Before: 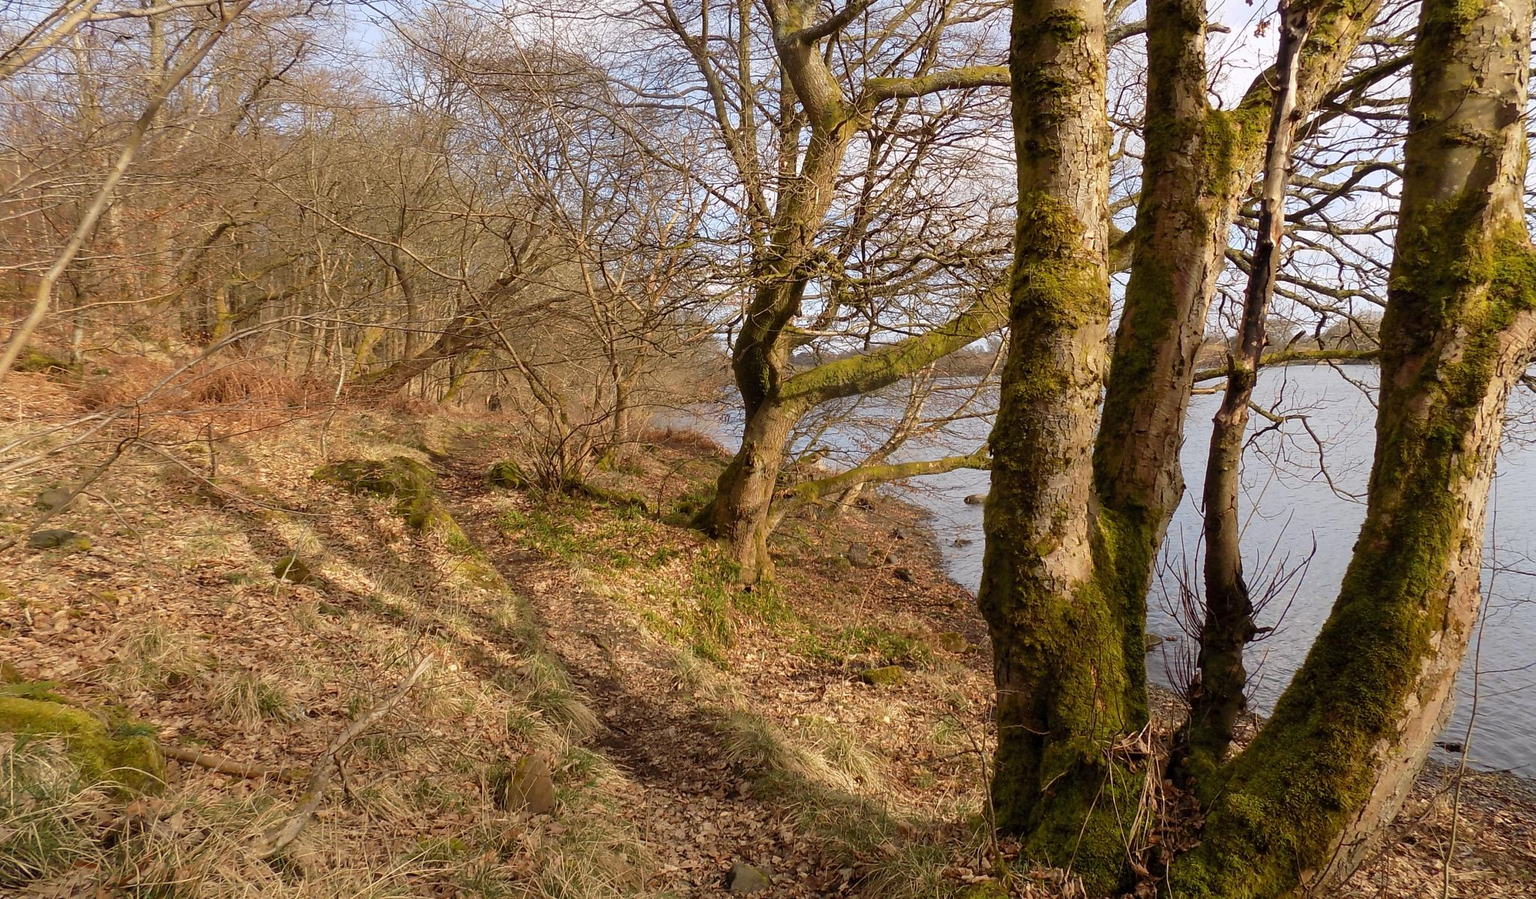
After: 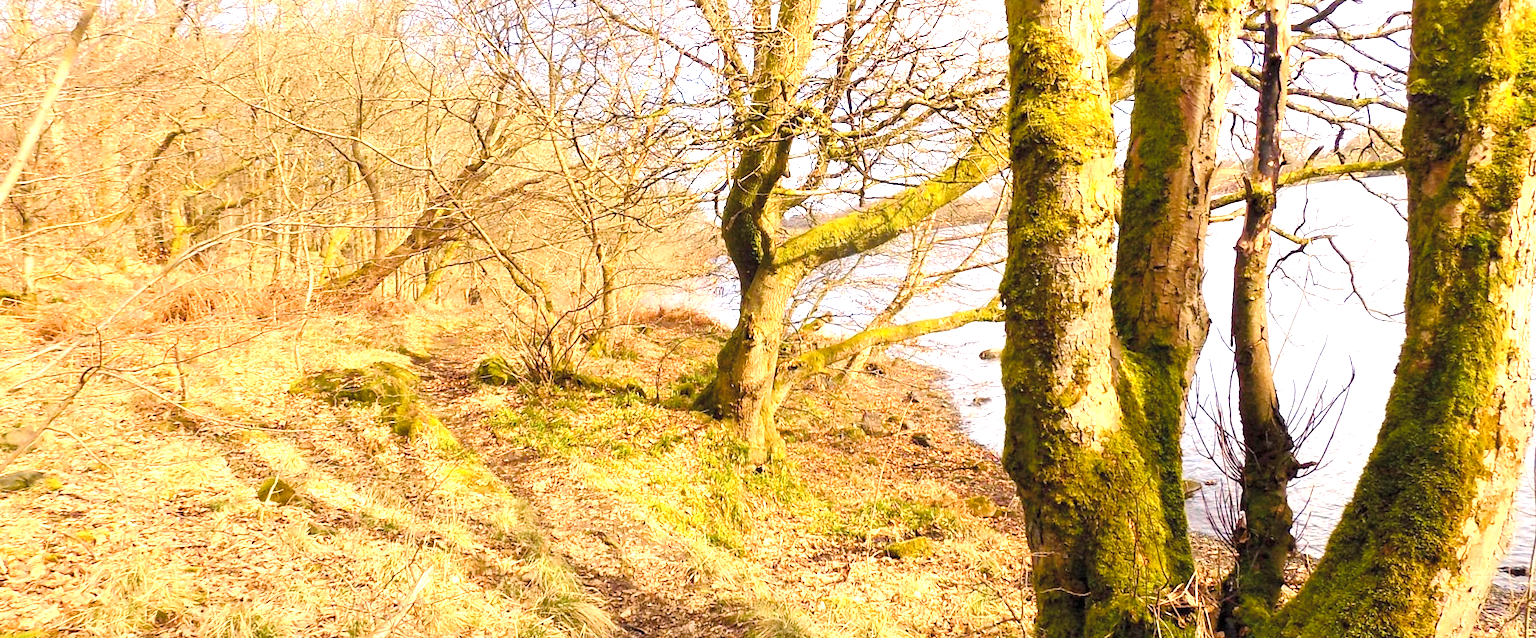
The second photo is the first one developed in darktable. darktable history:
exposure: exposure 1.25 EV, compensate exposure bias true, compensate highlight preservation false
contrast brightness saturation: contrast 0.14, brightness 0.21
color balance rgb: shadows lift › chroma 4.21%, shadows lift › hue 252.22°, highlights gain › chroma 1.36%, highlights gain › hue 50.24°, perceptual saturation grading › mid-tones 6.33%, perceptual saturation grading › shadows 72.44%, perceptual brilliance grading › highlights 11.59%, contrast 5.05%
crop and rotate: top 12.5%, bottom 12.5%
rotate and perspective: rotation -5°, crop left 0.05, crop right 0.952, crop top 0.11, crop bottom 0.89
